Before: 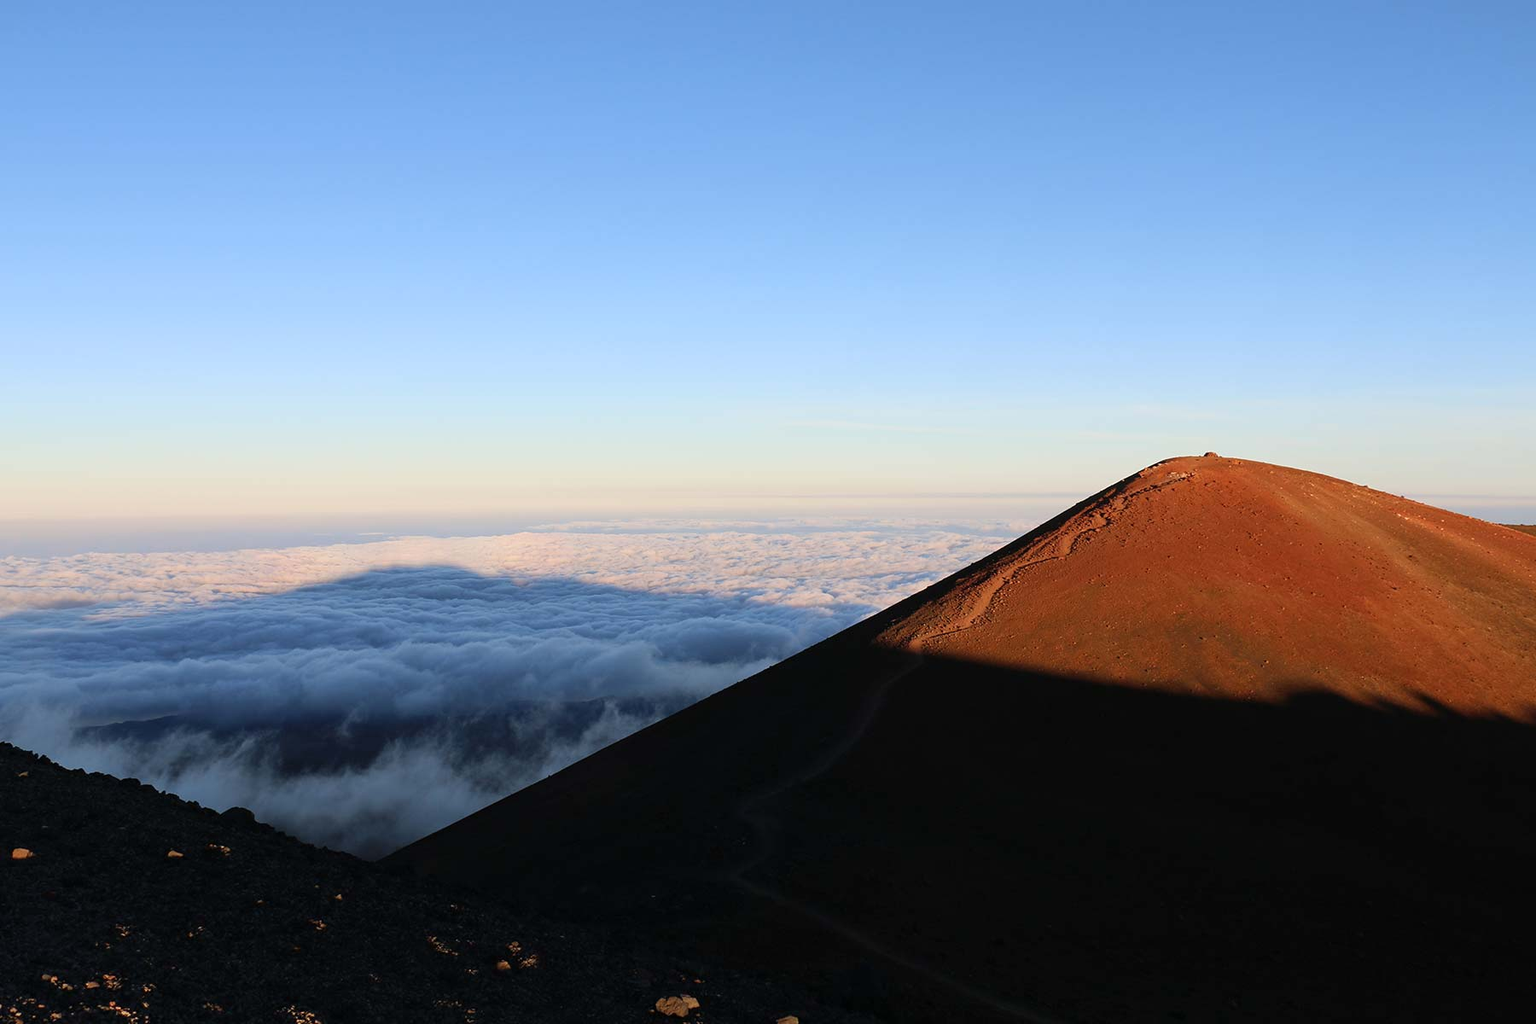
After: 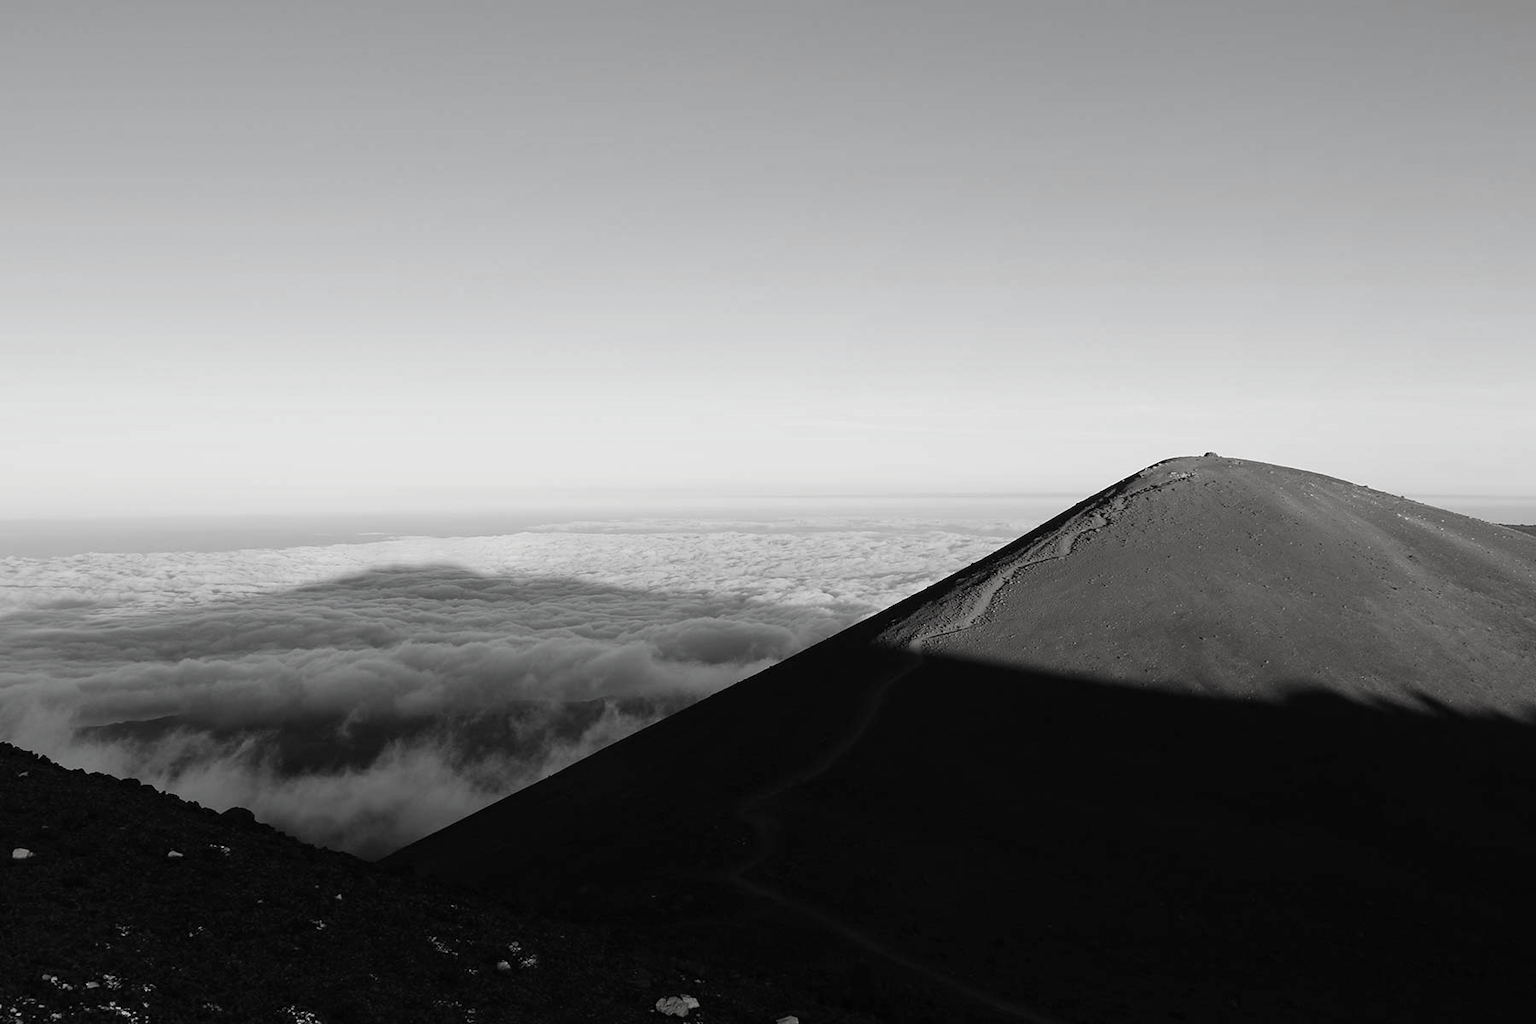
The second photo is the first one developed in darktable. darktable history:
contrast brightness saturation: saturation -0.981
